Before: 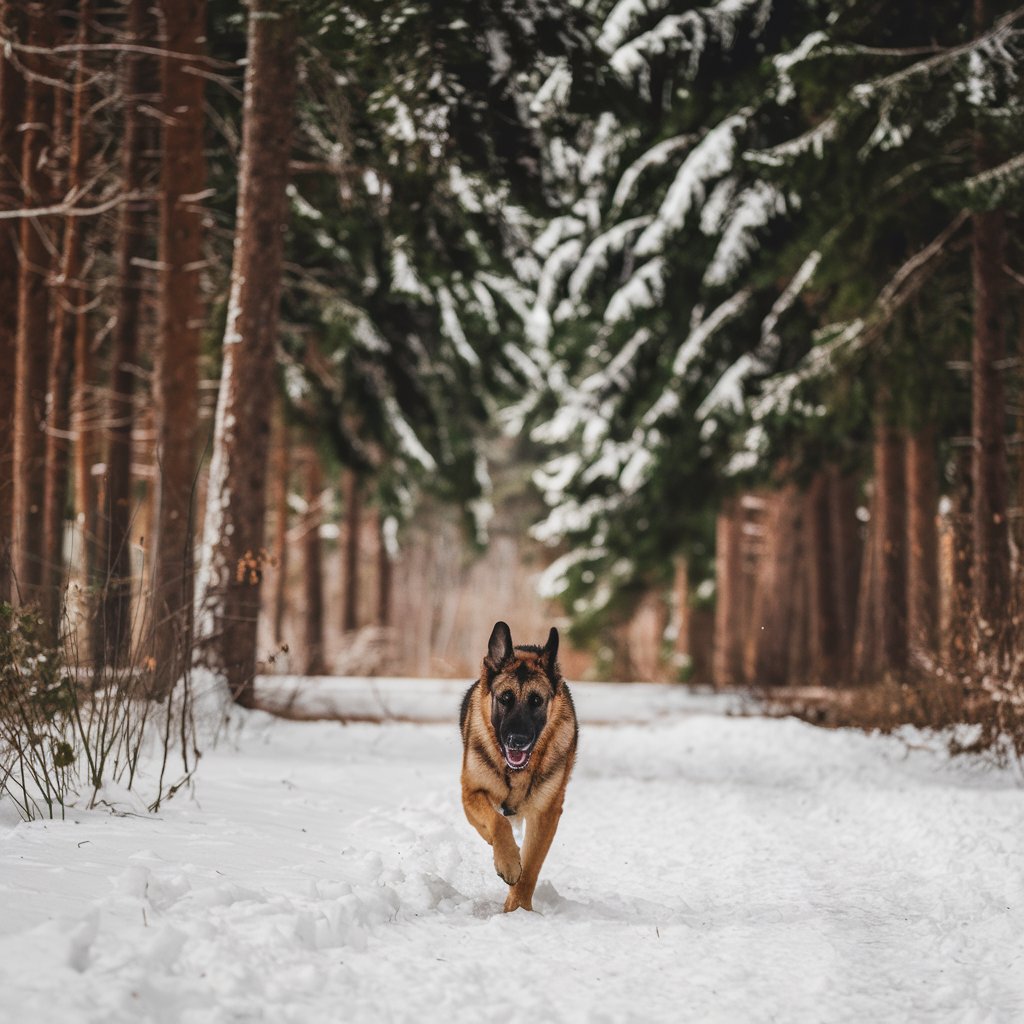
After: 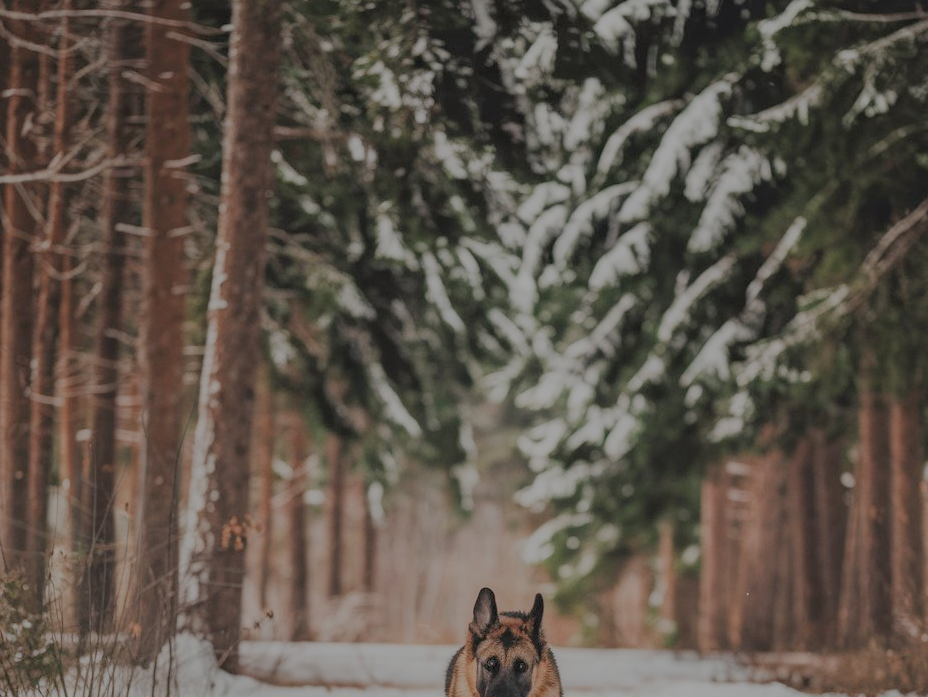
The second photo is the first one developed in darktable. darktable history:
filmic rgb: black relative exposure -8 EV, white relative exposure 8.06 EV, target black luminance 0%, hardness 2.42, latitude 76.39%, contrast 0.557, shadows ↔ highlights balance 0.009%
crop: left 1.554%, top 3.413%, right 7.781%, bottom 28.426%
